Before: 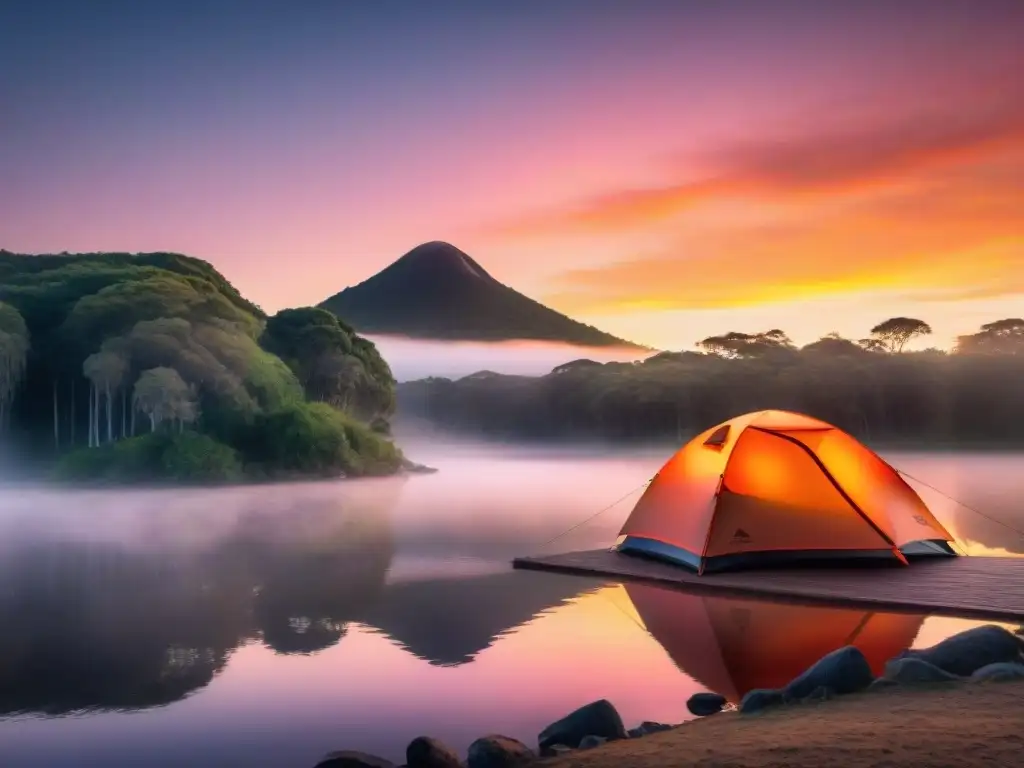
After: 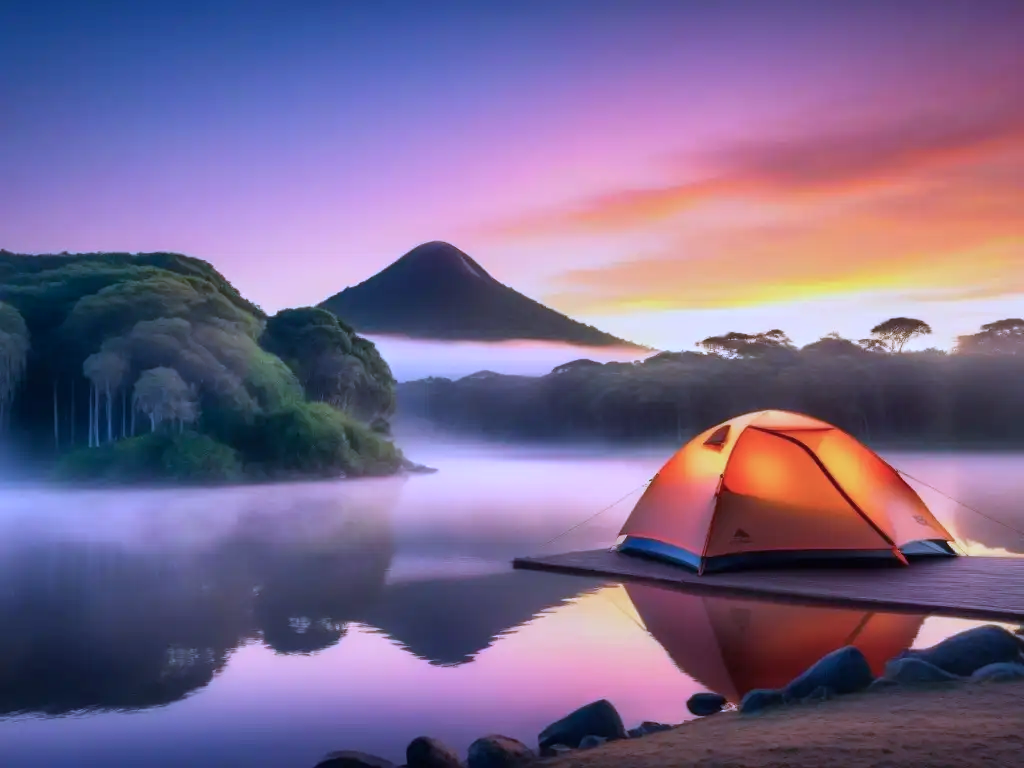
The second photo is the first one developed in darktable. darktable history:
color calibration: illuminant as shot in camera, adaptation linear Bradford (ICC v4), x 0.405, y 0.406, temperature 3592.08 K
